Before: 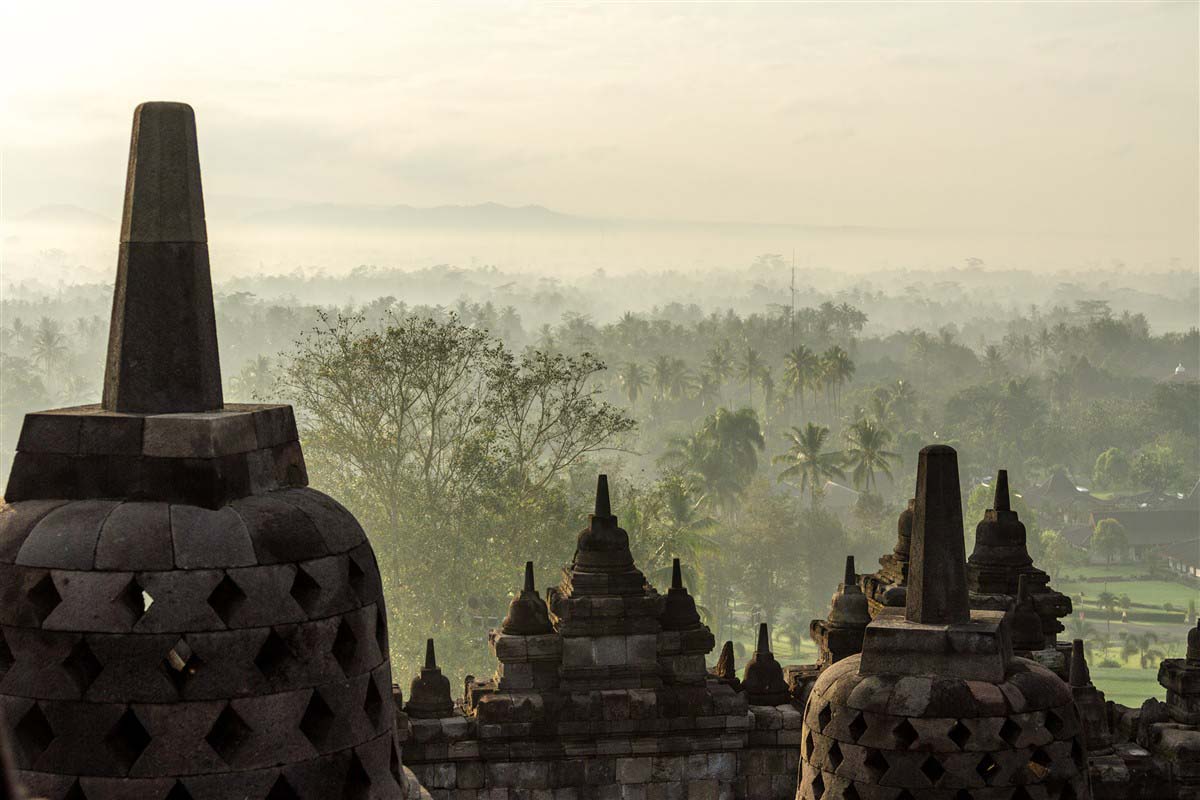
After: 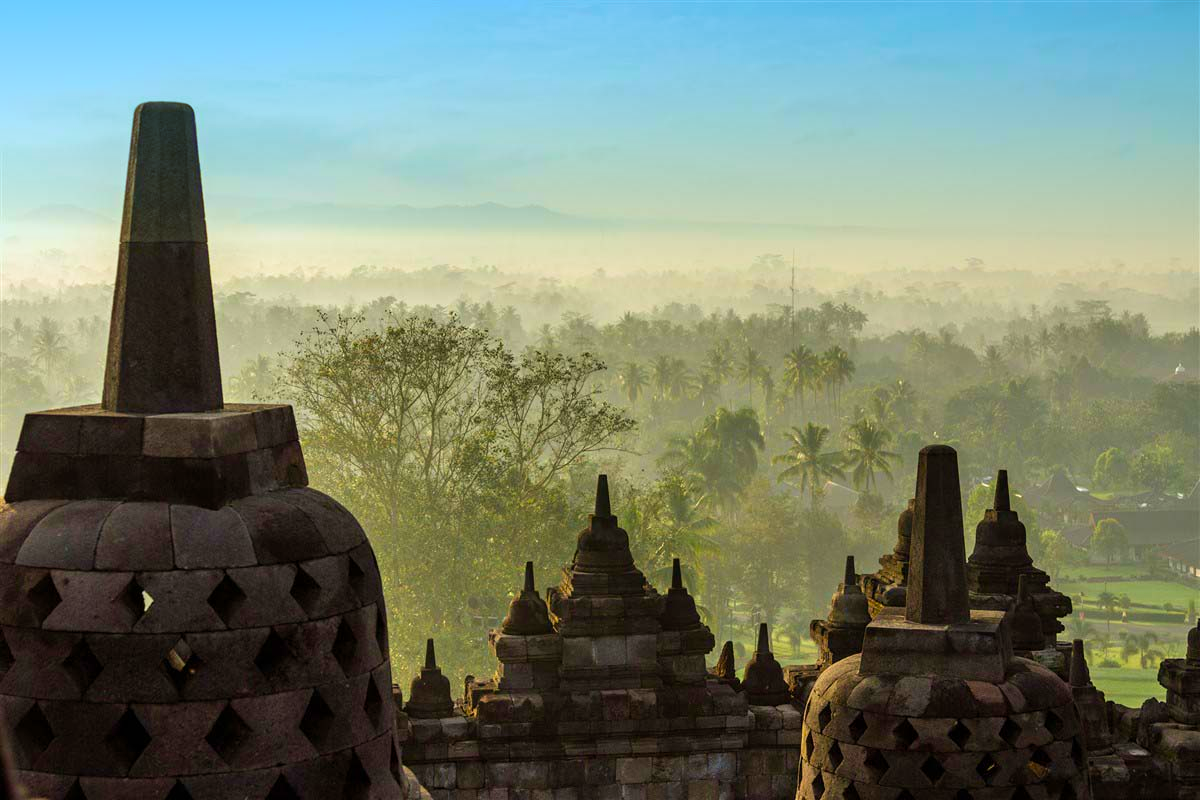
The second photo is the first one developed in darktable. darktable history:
color balance rgb: perceptual saturation grading › global saturation 30%, global vibrance 20%
velvia: on, module defaults
tone equalizer: on, module defaults
graduated density: density 2.02 EV, hardness 44%, rotation 0.374°, offset 8.21, hue 208.8°, saturation 97%
